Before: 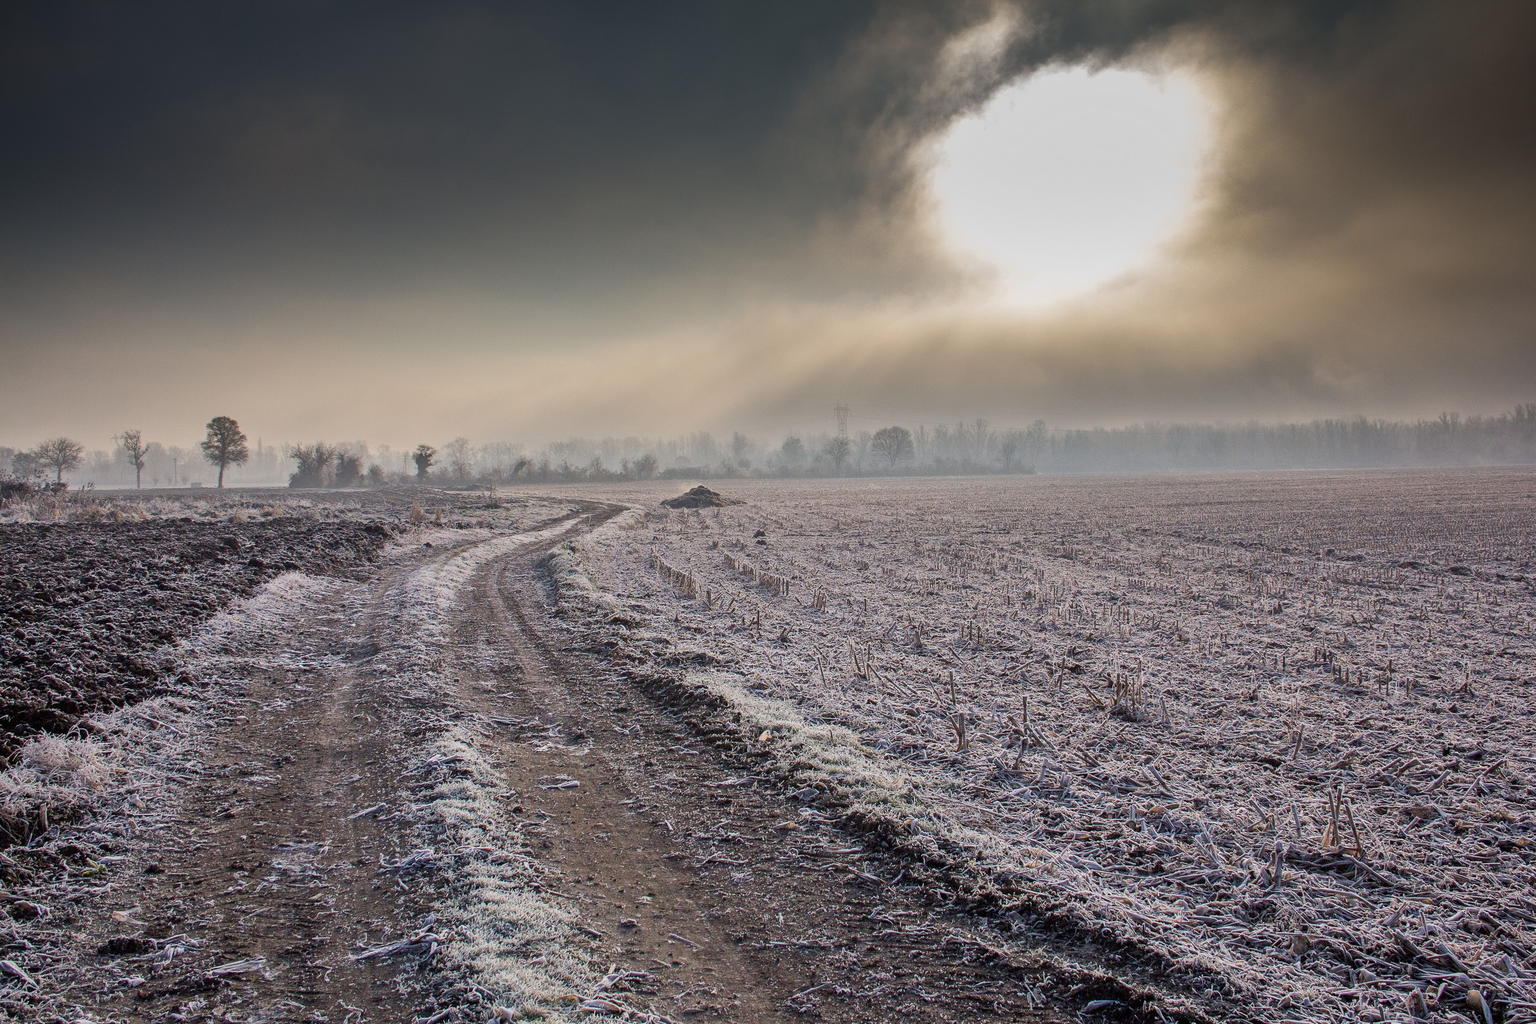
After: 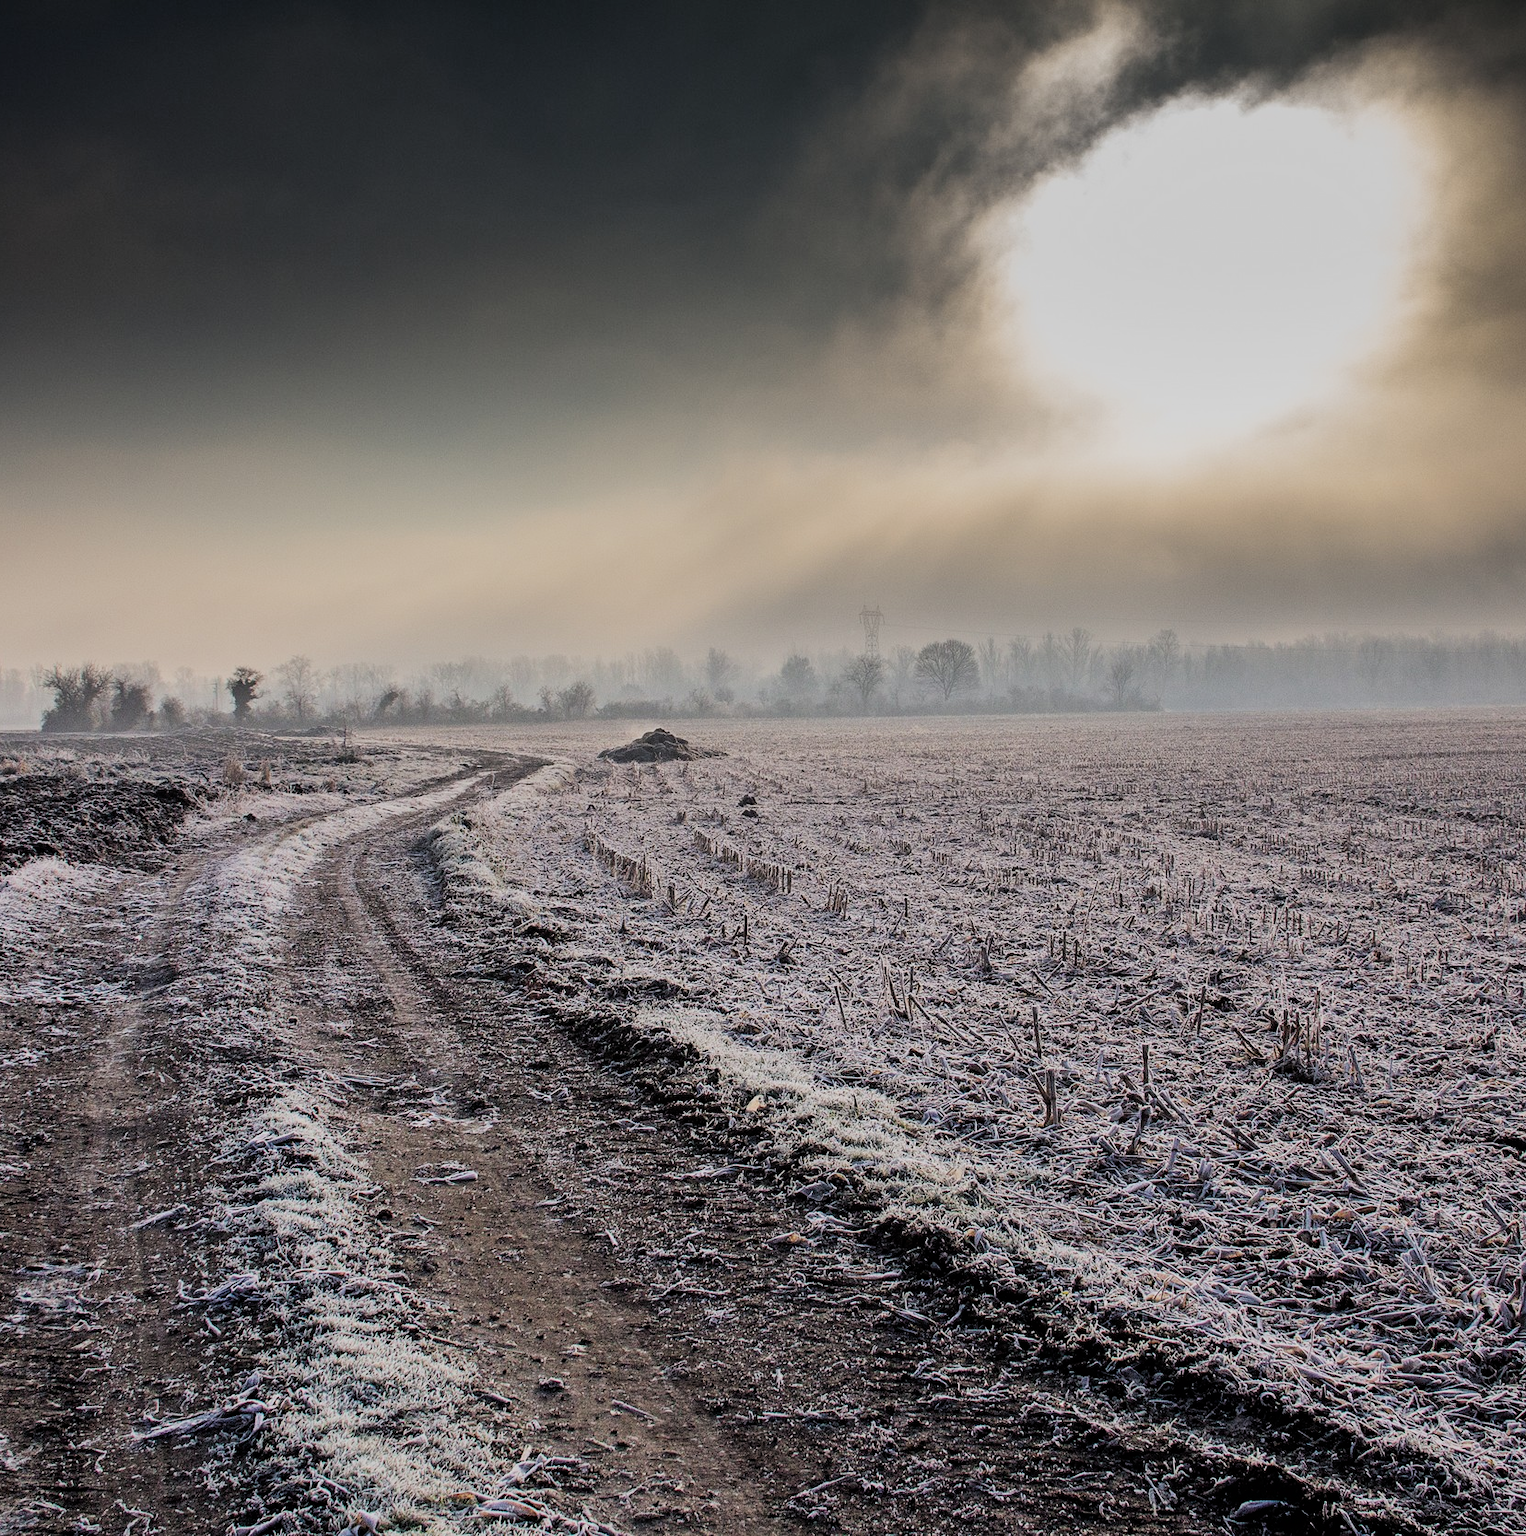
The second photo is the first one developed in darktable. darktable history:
crop: left 17.024%, right 16.688%
filmic rgb: black relative exposure -7.49 EV, white relative exposure 5 EV, hardness 3.34, contrast 1.298
